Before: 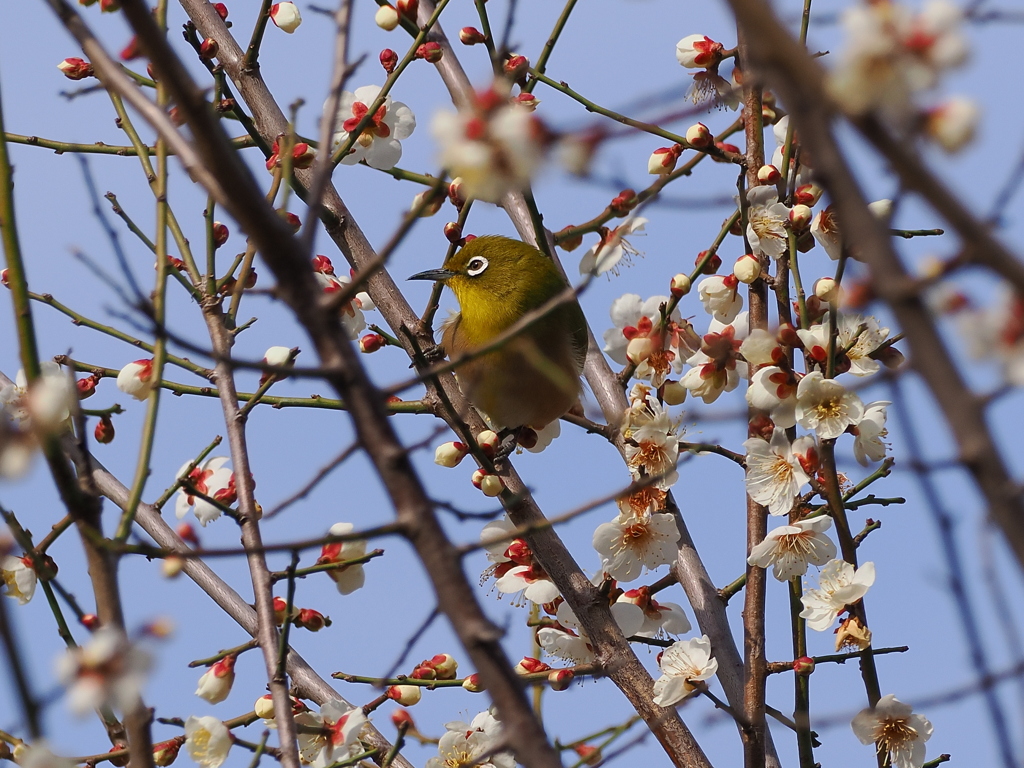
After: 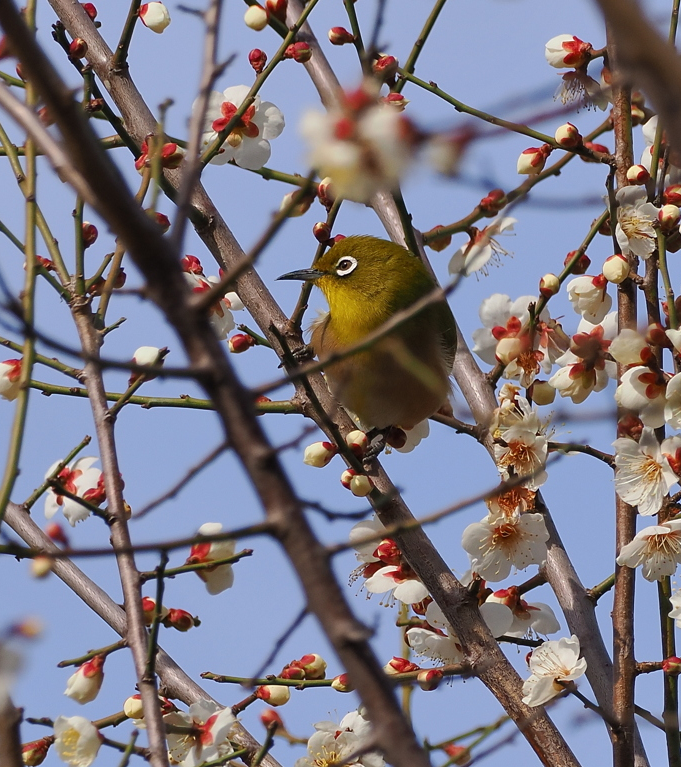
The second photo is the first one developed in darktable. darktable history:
crop and rotate: left 12.854%, right 20.56%
tone equalizer: edges refinement/feathering 500, mask exposure compensation -1.57 EV, preserve details no
shadows and highlights: shadows 75.24, highlights -61.05, soften with gaussian
